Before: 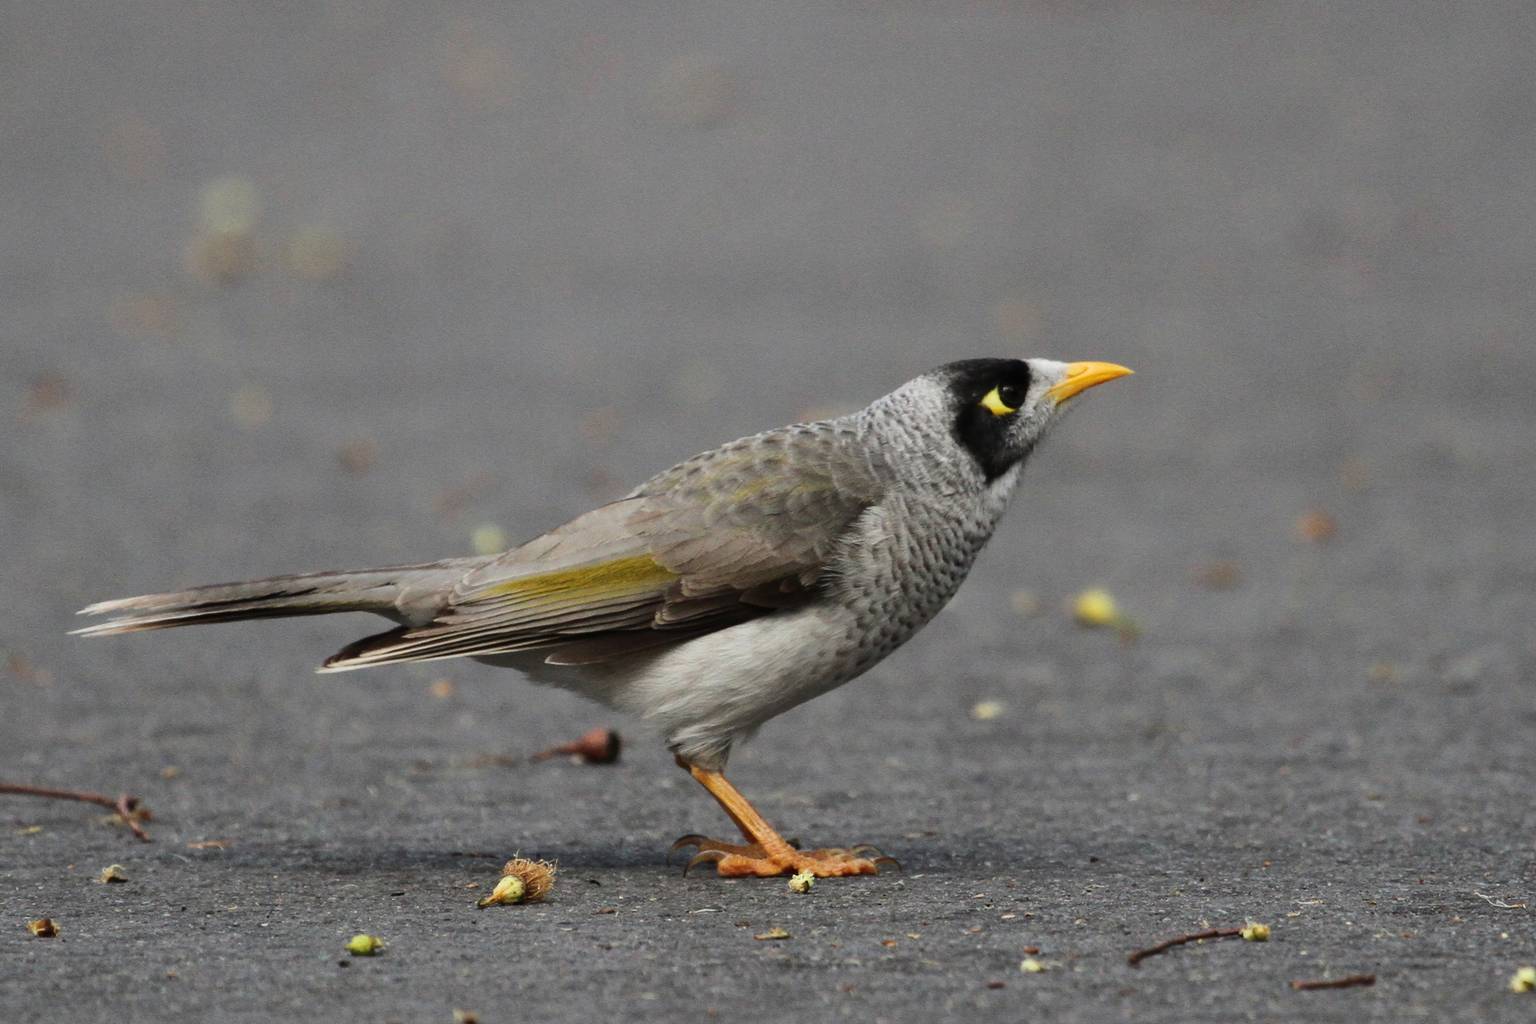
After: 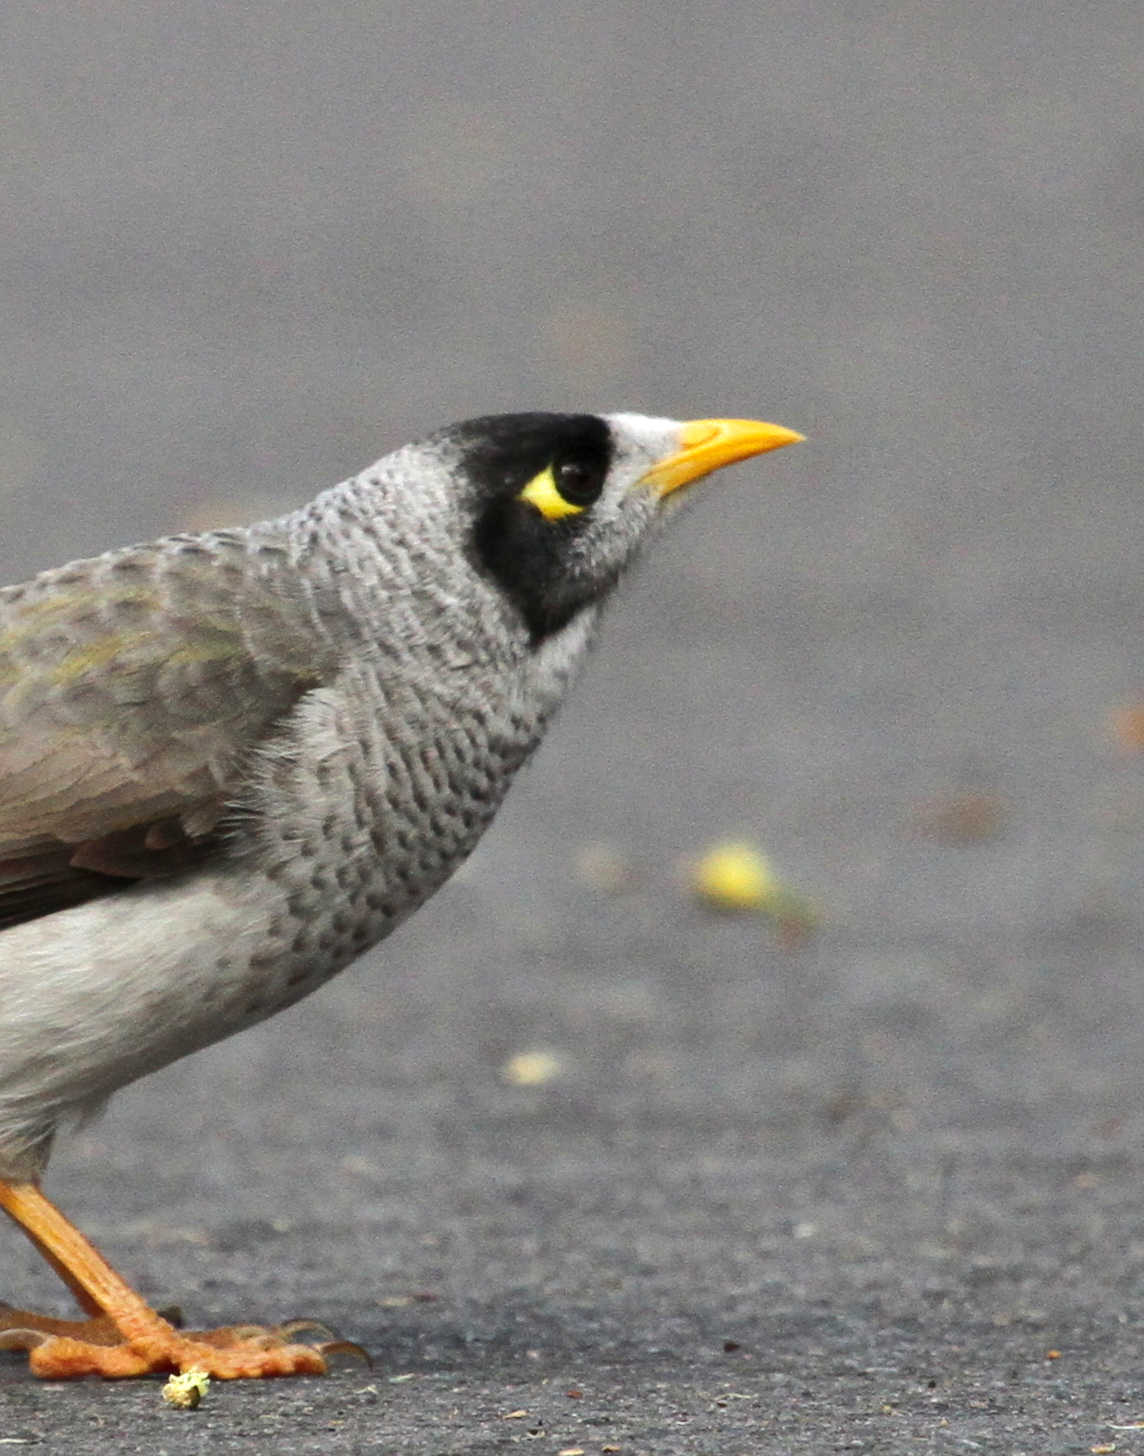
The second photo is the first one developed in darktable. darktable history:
crop: left 45.721%, top 13.393%, right 14.118%, bottom 10.01%
exposure: black level correction 0.001, exposure 0.5 EV, compensate exposure bias true, compensate highlight preservation false
shadows and highlights: on, module defaults
